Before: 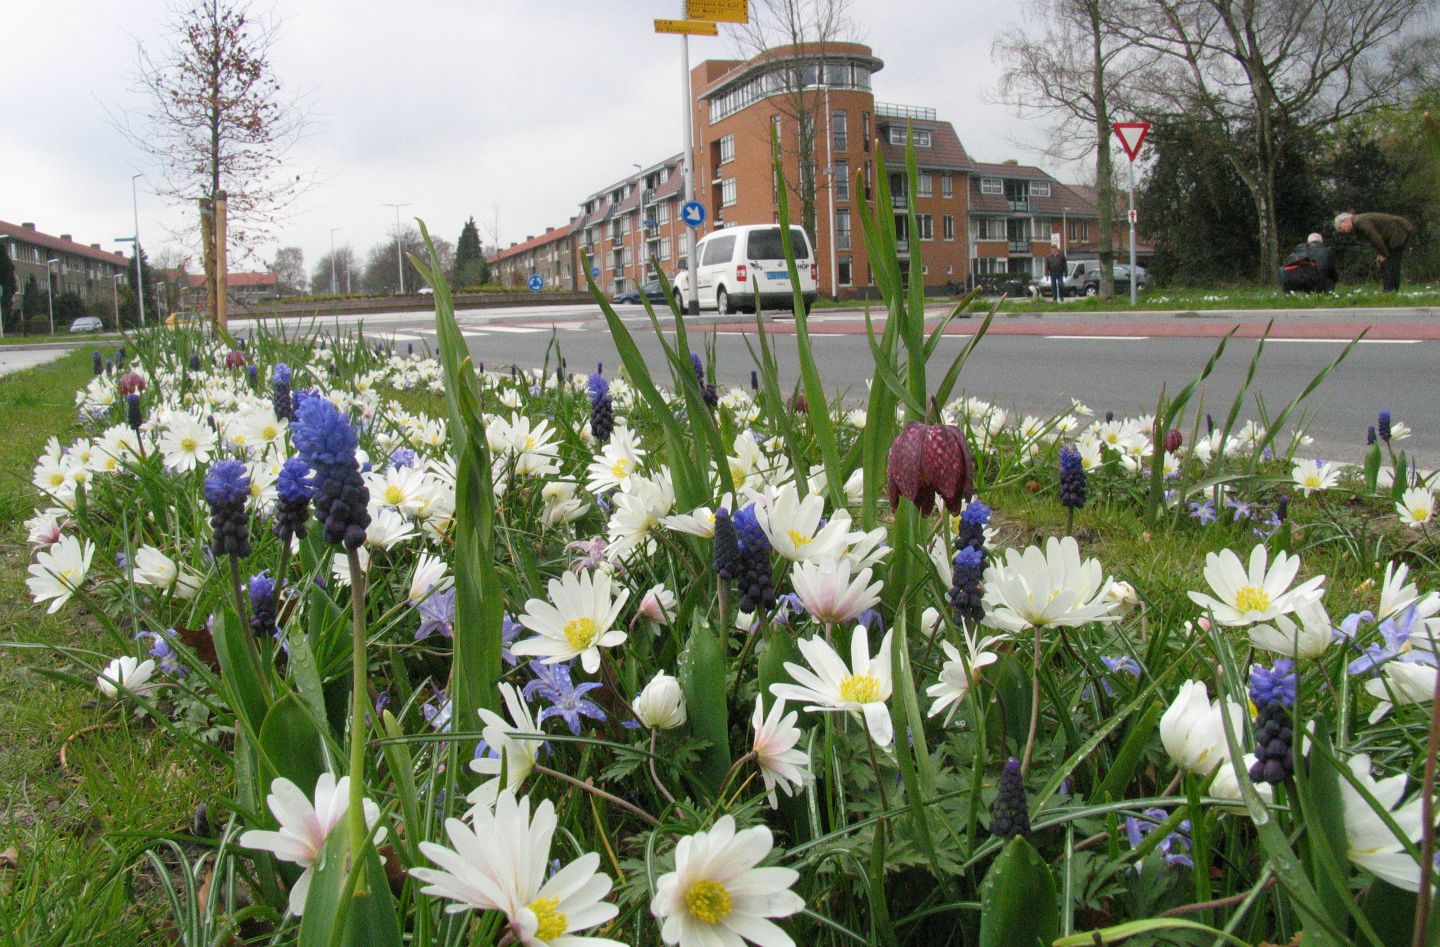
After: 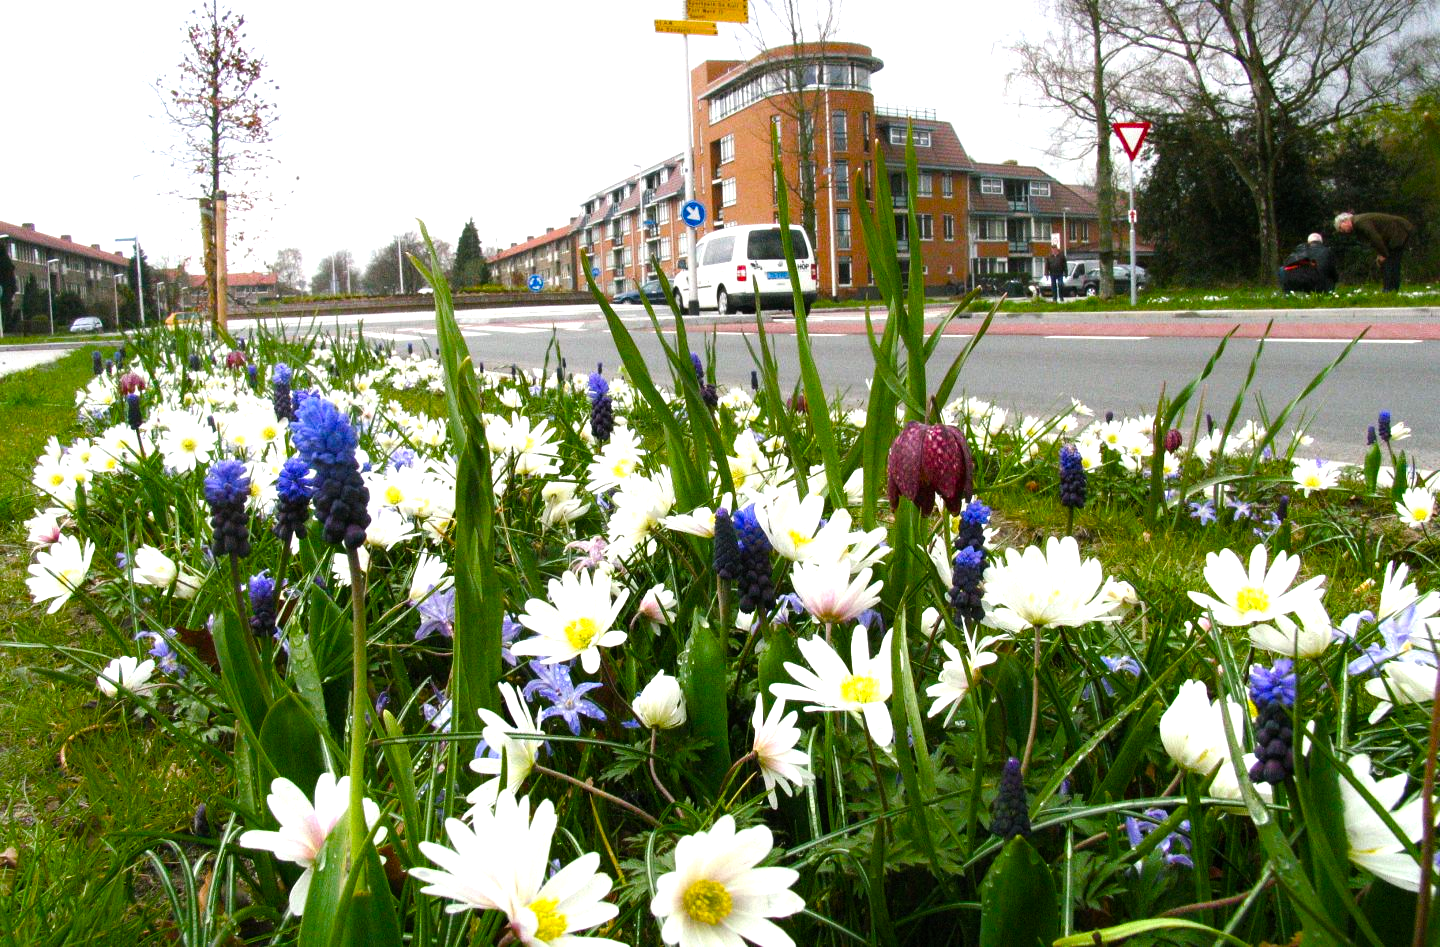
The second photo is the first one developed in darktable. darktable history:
color balance rgb: shadows lift › chroma 0.791%, shadows lift › hue 111.59°, perceptual saturation grading › global saturation 39.634%, perceptual saturation grading › highlights -25.551%, perceptual saturation grading › mid-tones 34.644%, perceptual saturation grading › shadows 35.84%
tone equalizer: -8 EV -1.1 EV, -7 EV -0.977 EV, -6 EV -0.902 EV, -5 EV -0.545 EV, -3 EV 0.563 EV, -2 EV 0.865 EV, -1 EV 0.986 EV, +0 EV 1.08 EV, edges refinement/feathering 500, mask exposure compensation -1.57 EV, preserve details guided filter
tone curve: curves: ch0 [(0, 0) (0.003, 0.003) (0.011, 0.011) (0.025, 0.025) (0.044, 0.044) (0.069, 0.069) (0.1, 0.099) (0.136, 0.135) (0.177, 0.177) (0.224, 0.224) (0.277, 0.276) (0.335, 0.334) (0.399, 0.398) (0.468, 0.467) (0.543, 0.547) (0.623, 0.626) (0.709, 0.712) (0.801, 0.802) (0.898, 0.898) (1, 1)], preserve colors none
